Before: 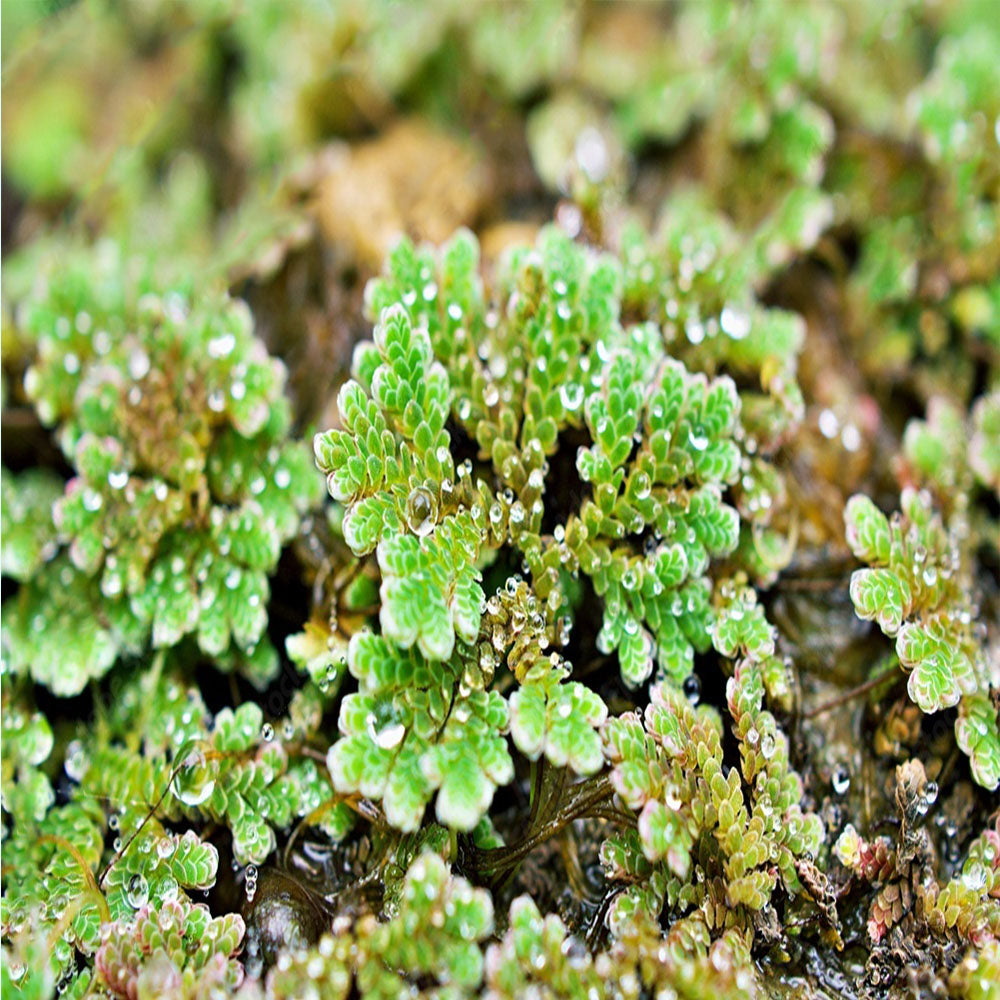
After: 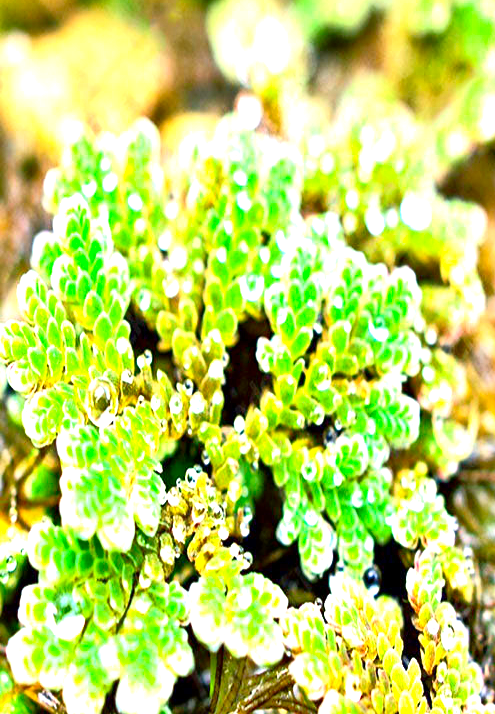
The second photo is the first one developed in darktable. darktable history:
exposure: black level correction 0, exposure 1.4 EV, compensate highlight preservation false
contrast brightness saturation: contrast 0.22, brightness -0.19, saturation 0.24
crop: left 32.075%, top 10.976%, right 18.355%, bottom 17.596%
tone equalizer: -7 EV 0.15 EV, -6 EV 0.6 EV, -5 EV 1.15 EV, -4 EV 1.33 EV, -3 EV 1.15 EV, -2 EV 0.6 EV, -1 EV 0.15 EV, mask exposure compensation -0.5 EV
